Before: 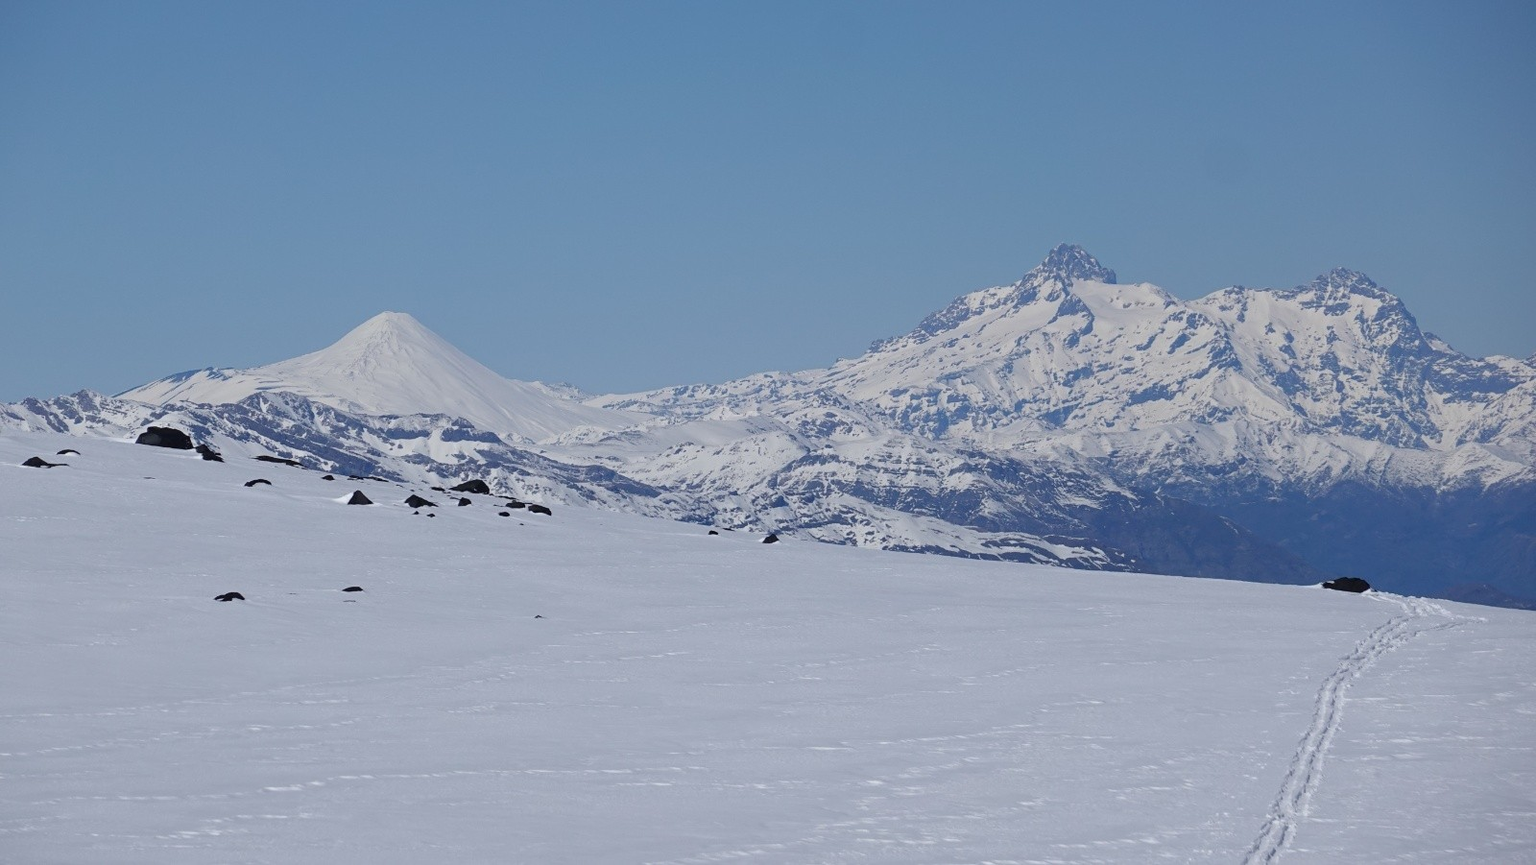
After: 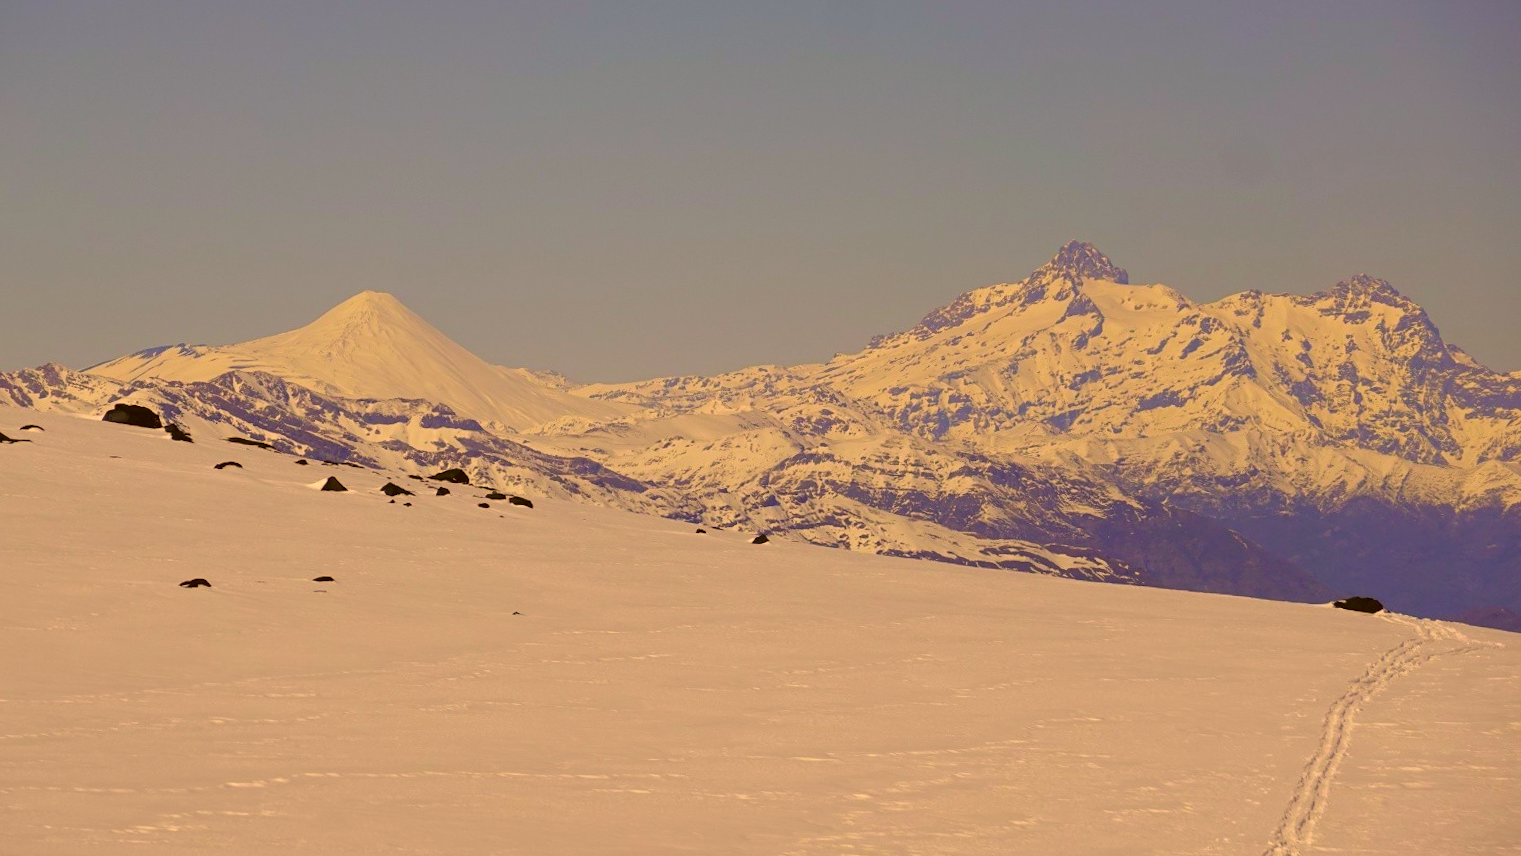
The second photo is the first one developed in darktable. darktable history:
velvia: strength 15.49%
color correction: highlights a* 10.39, highlights b* 30.1, shadows a* 2.68, shadows b* 16.79, saturation 1.72
crop and rotate: angle -1.67°
